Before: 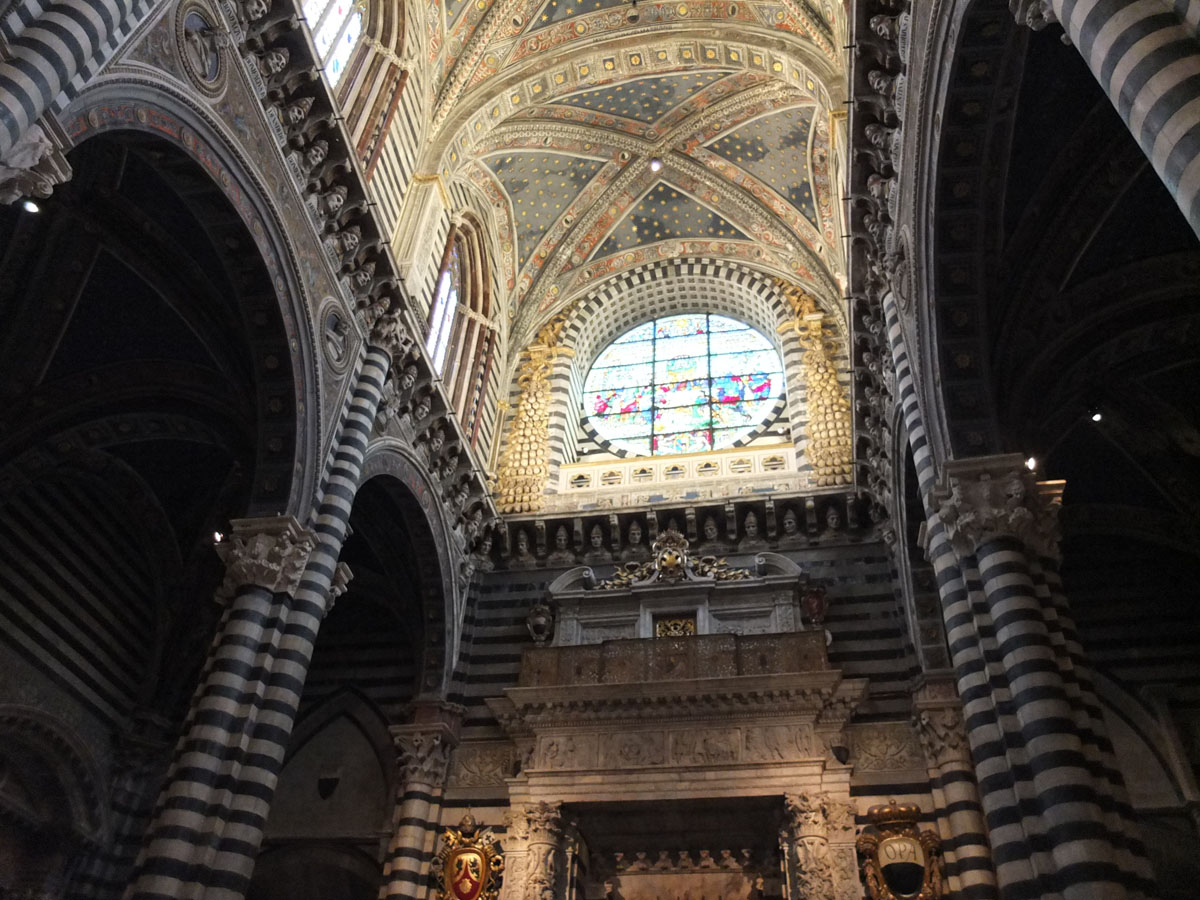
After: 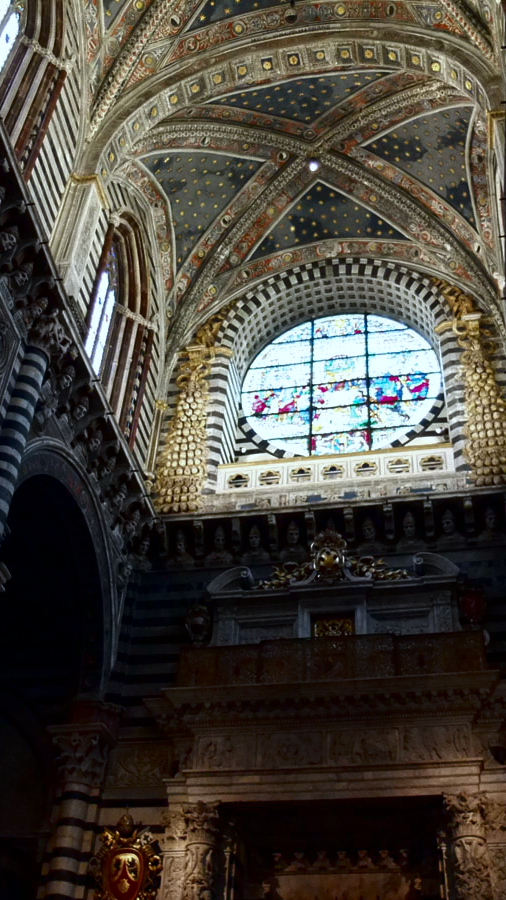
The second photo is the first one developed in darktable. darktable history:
crop: left 28.583%, right 29.231%
color calibration: illuminant custom, x 0.368, y 0.373, temperature 4330.32 K
contrast brightness saturation: brightness -0.52
color balance: mode lift, gamma, gain (sRGB)
